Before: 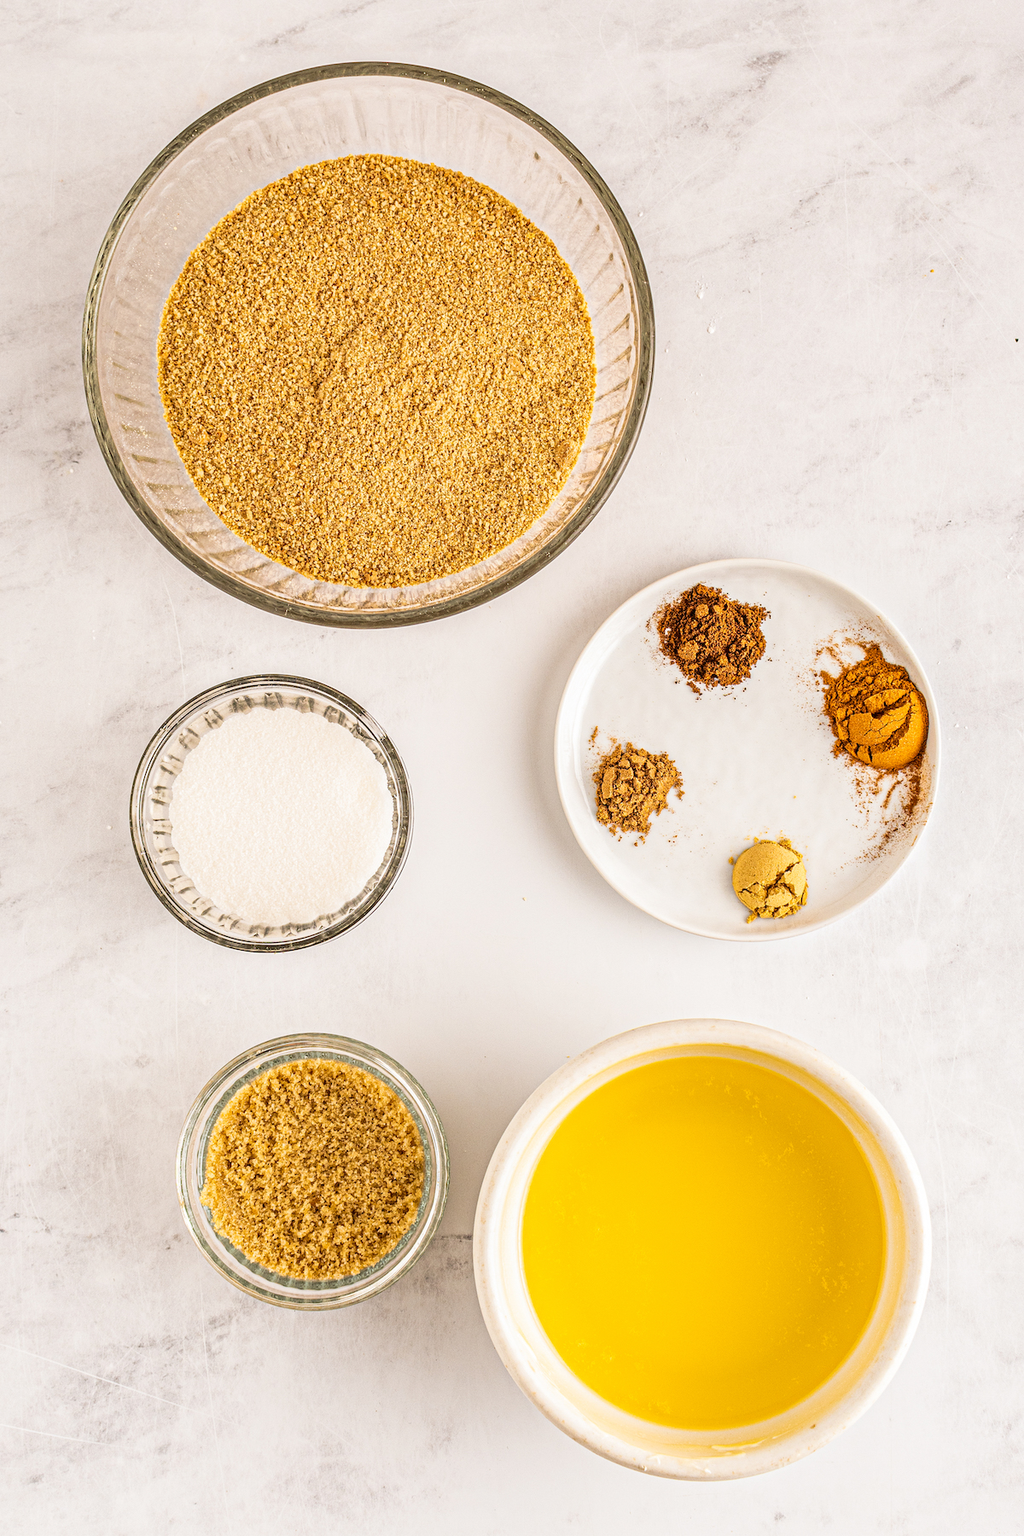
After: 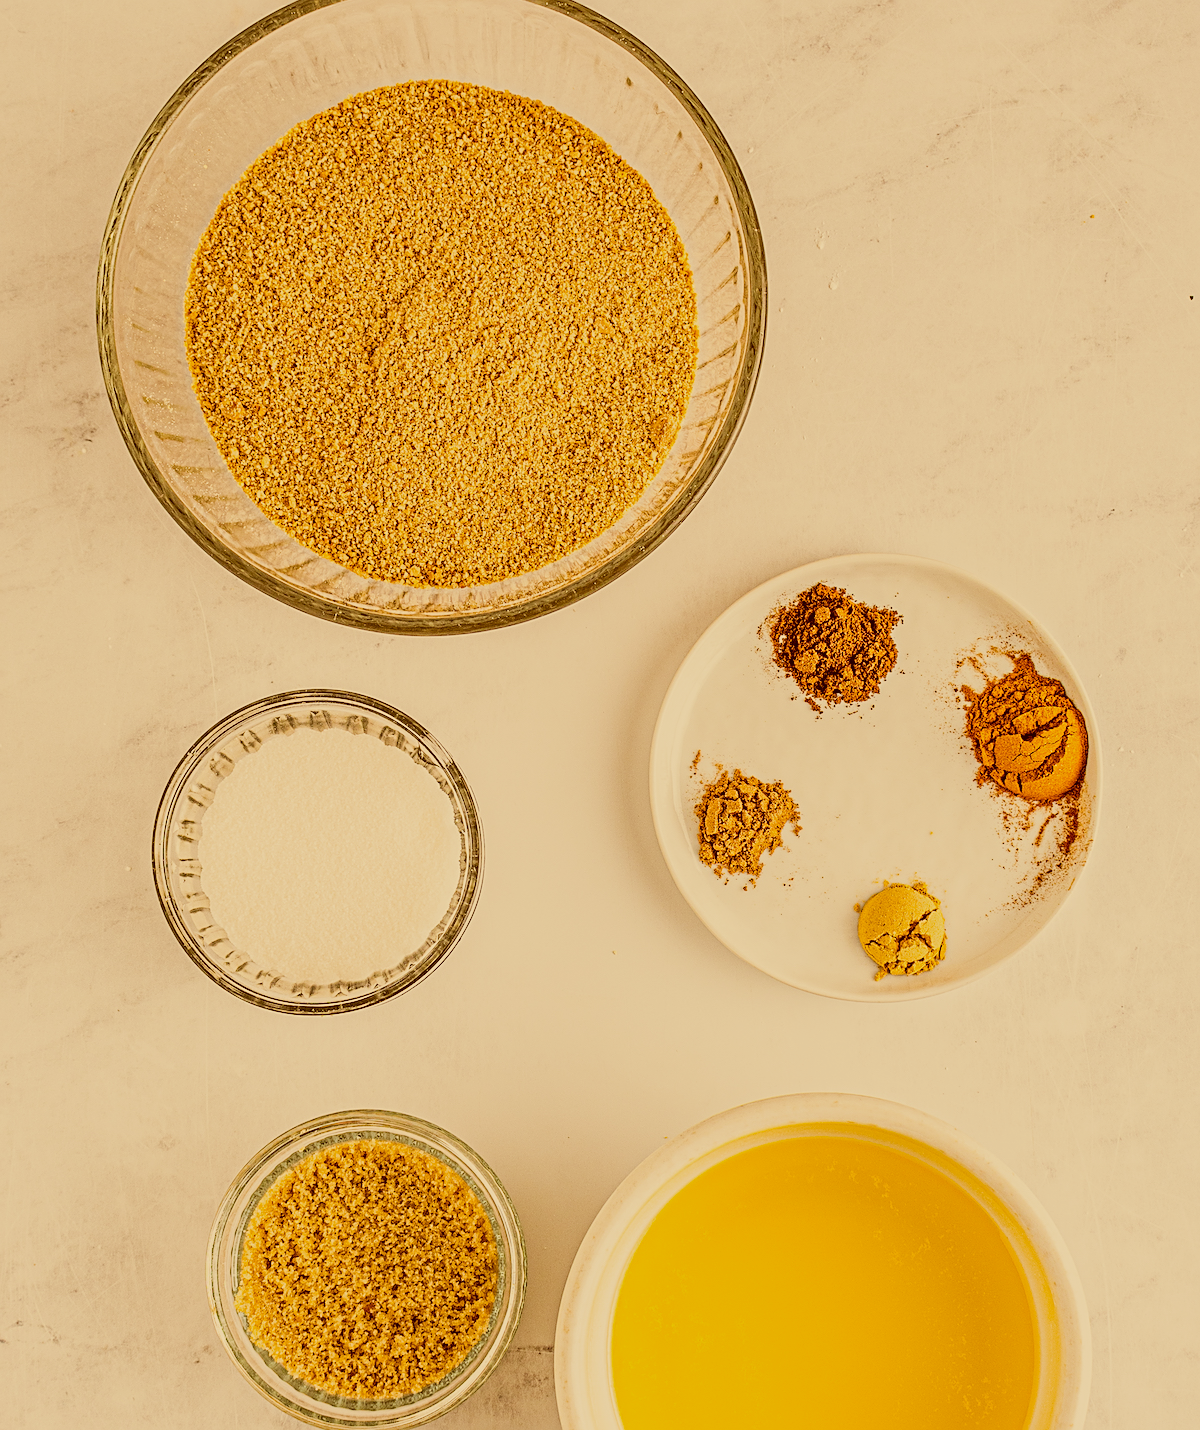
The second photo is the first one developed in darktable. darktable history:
sharpen: on, module defaults
color correction: highlights a* 1.08, highlights b* 24.7, shadows a* 16, shadows b* 24.78
crop and rotate: top 5.657%, bottom 14.87%
filmic rgb: black relative exposure -7.65 EV, white relative exposure 4.56 EV, hardness 3.61
